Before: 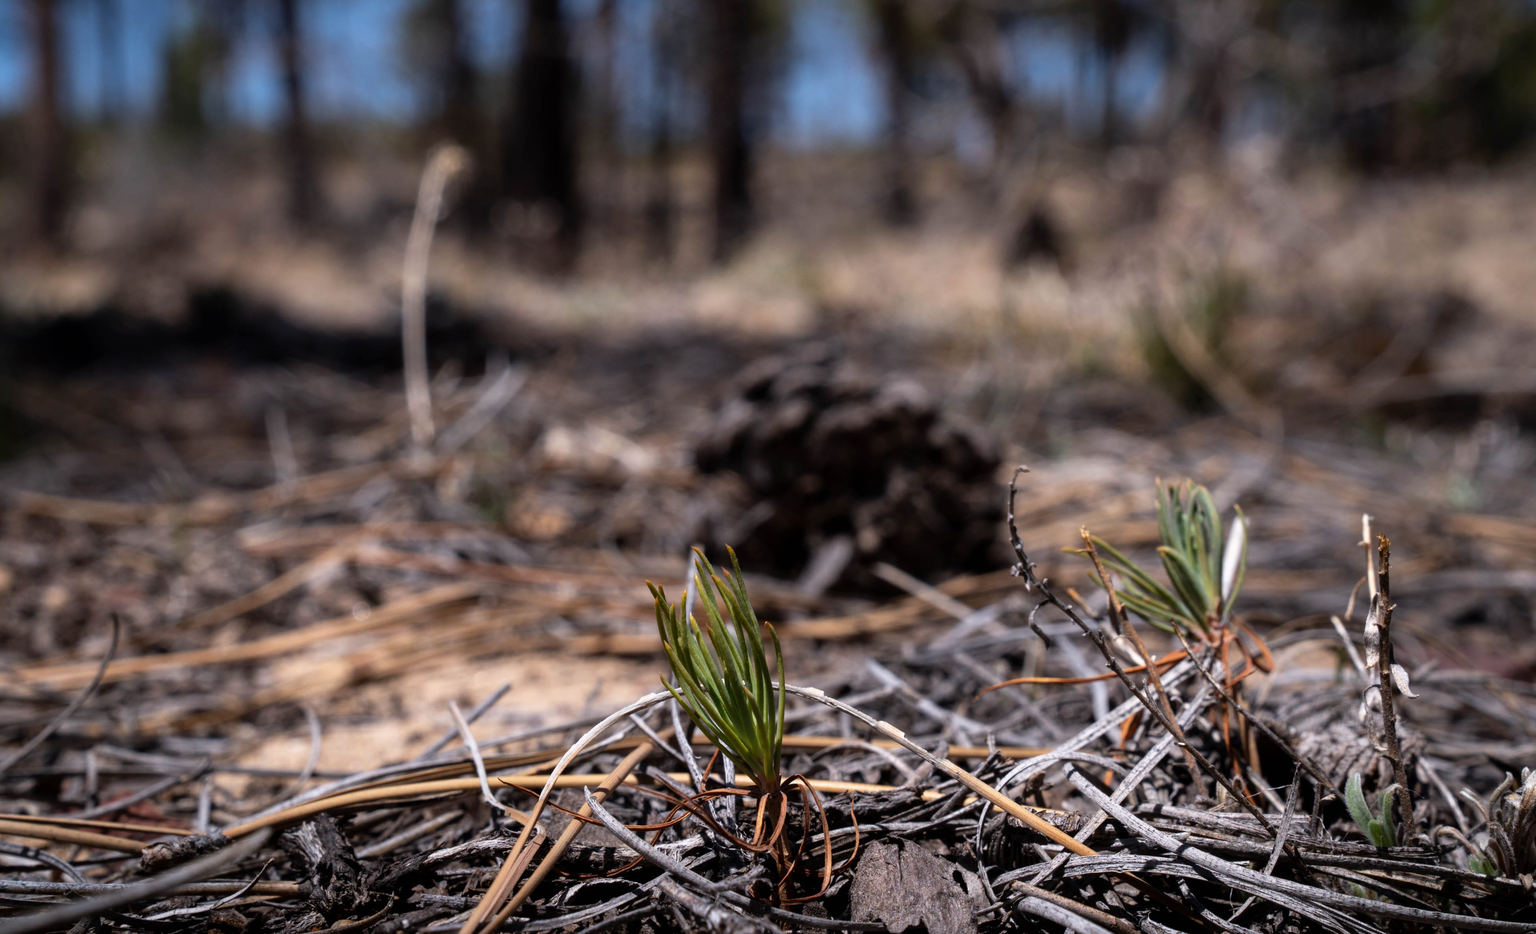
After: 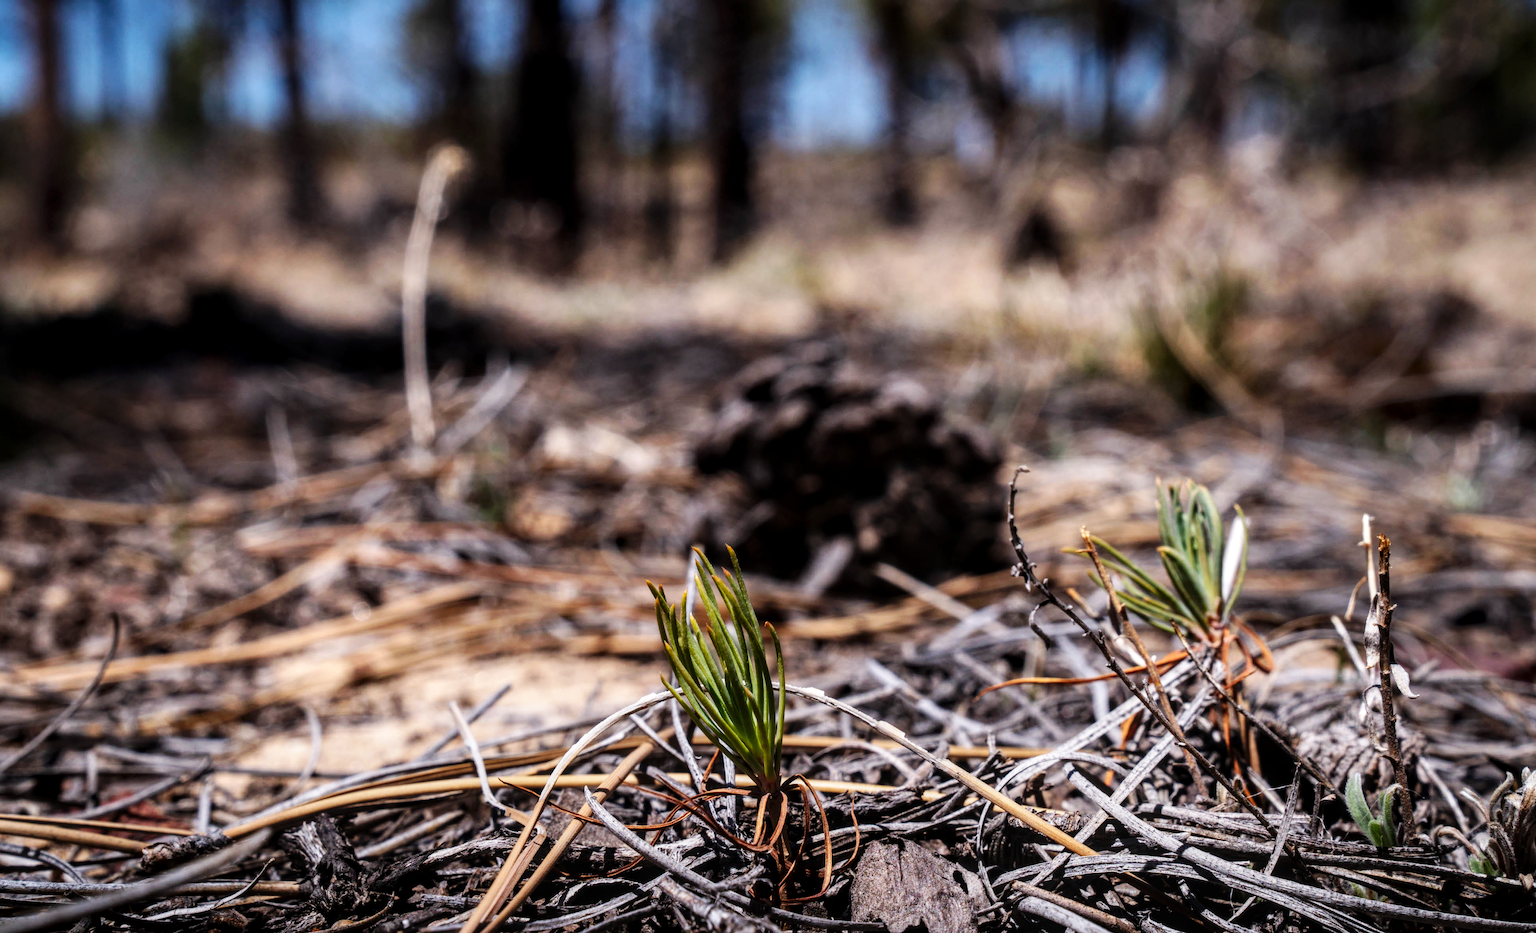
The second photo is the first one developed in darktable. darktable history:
local contrast: on, module defaults
base curve: curves: ch0 [(0, 0) (0.032, 0.025) (0.121, 0.166) (0.206, 0.329) (0.605, 0.79) (1, 1)], preserve colors none
